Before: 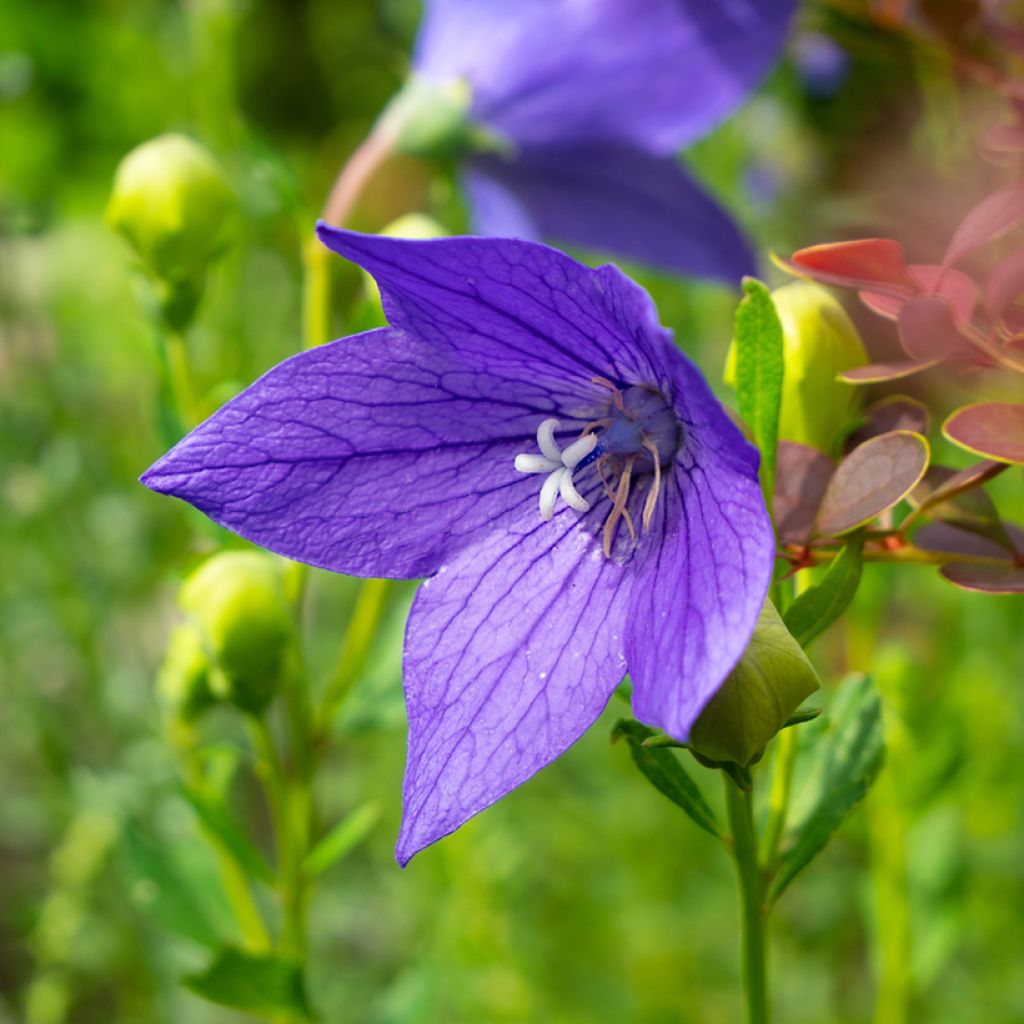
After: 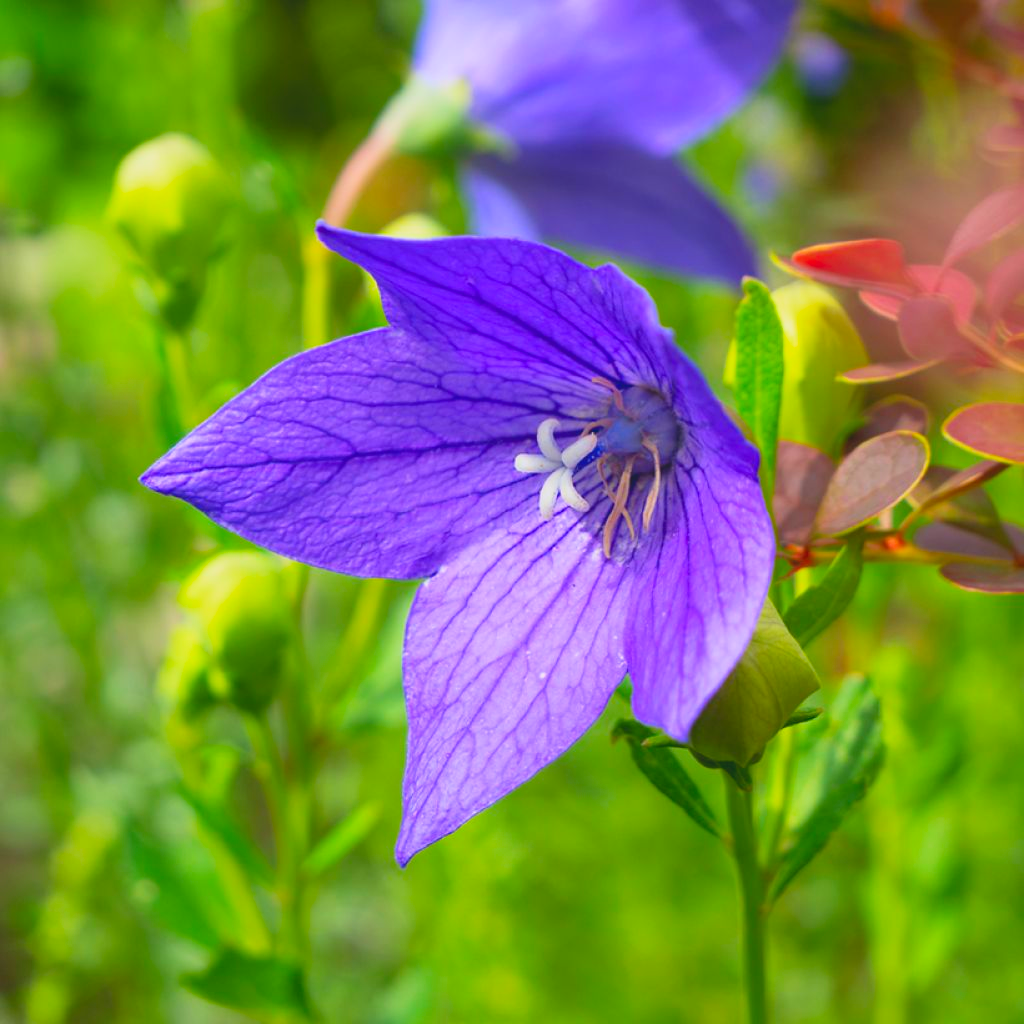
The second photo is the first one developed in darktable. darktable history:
tone curve: curves: ch0 [(0, 0.028) (0.138, 0.156) (0.468, 0.516) (0.754, 0.823) (1, 1)], color space Lab, linked channels, preserve colors none
contrast brightness saturation: contrast -0.19, saturation 0.19
